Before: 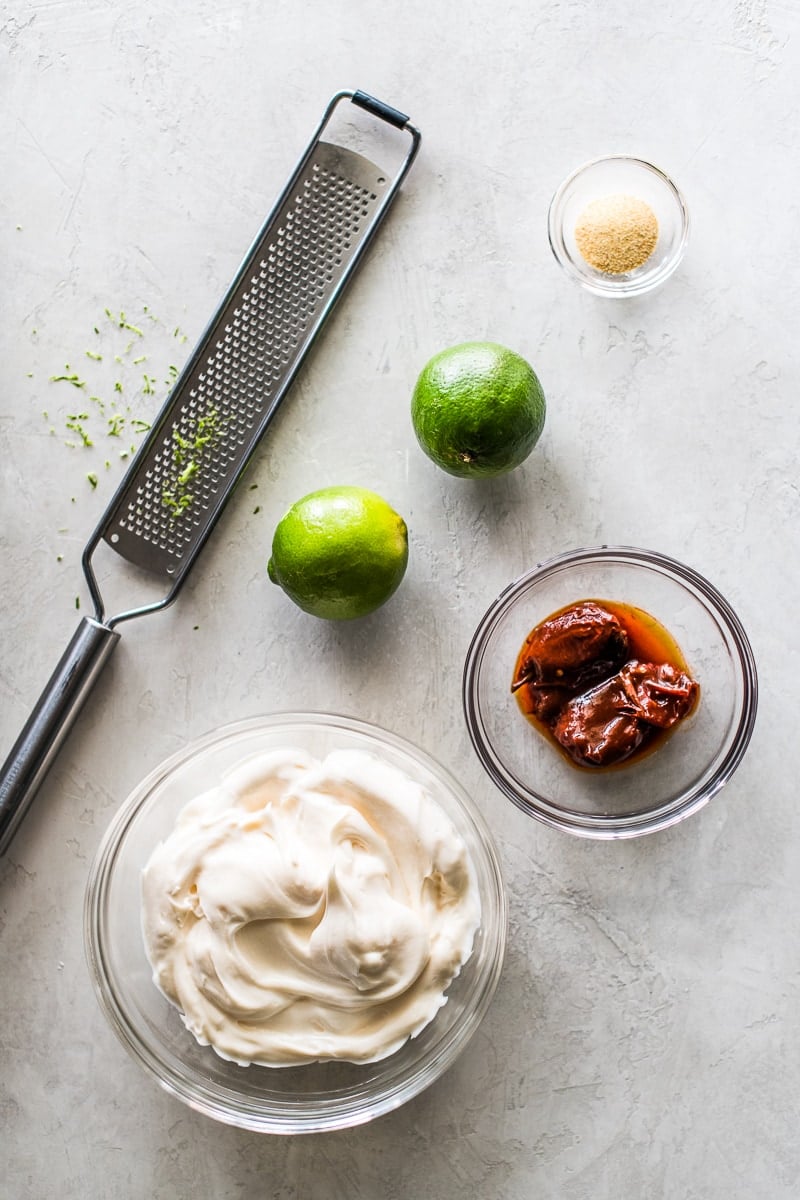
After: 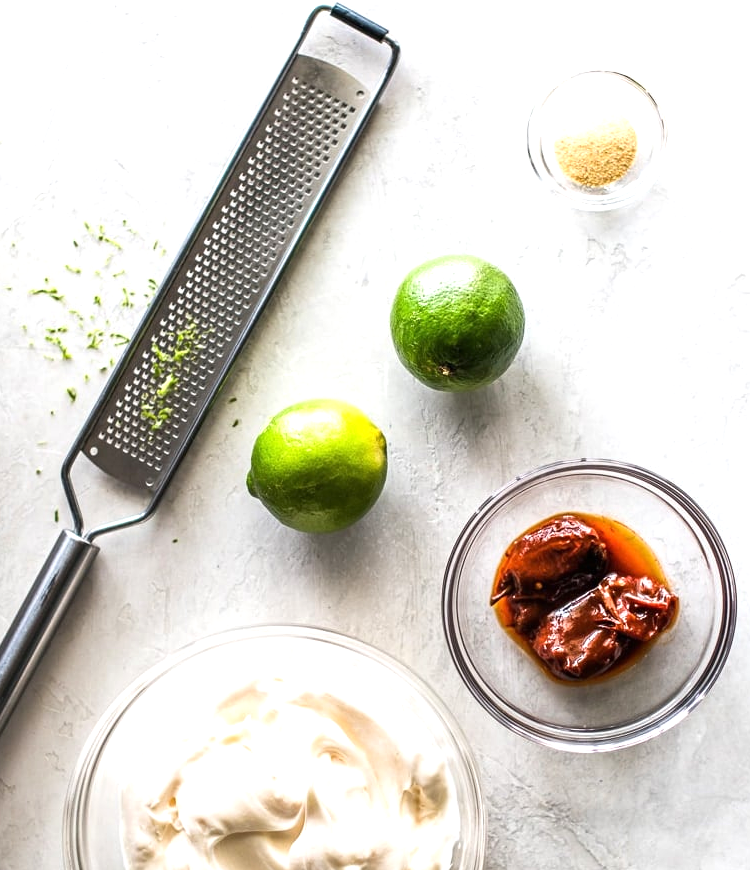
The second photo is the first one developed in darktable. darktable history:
exposure: black level correction 0, exposure 0.5 EV, compensate exposure bias true, compensate highlight preservation false
crop: left 2.737%, top 7.287%, right 3.421%, bottom 20.179%
